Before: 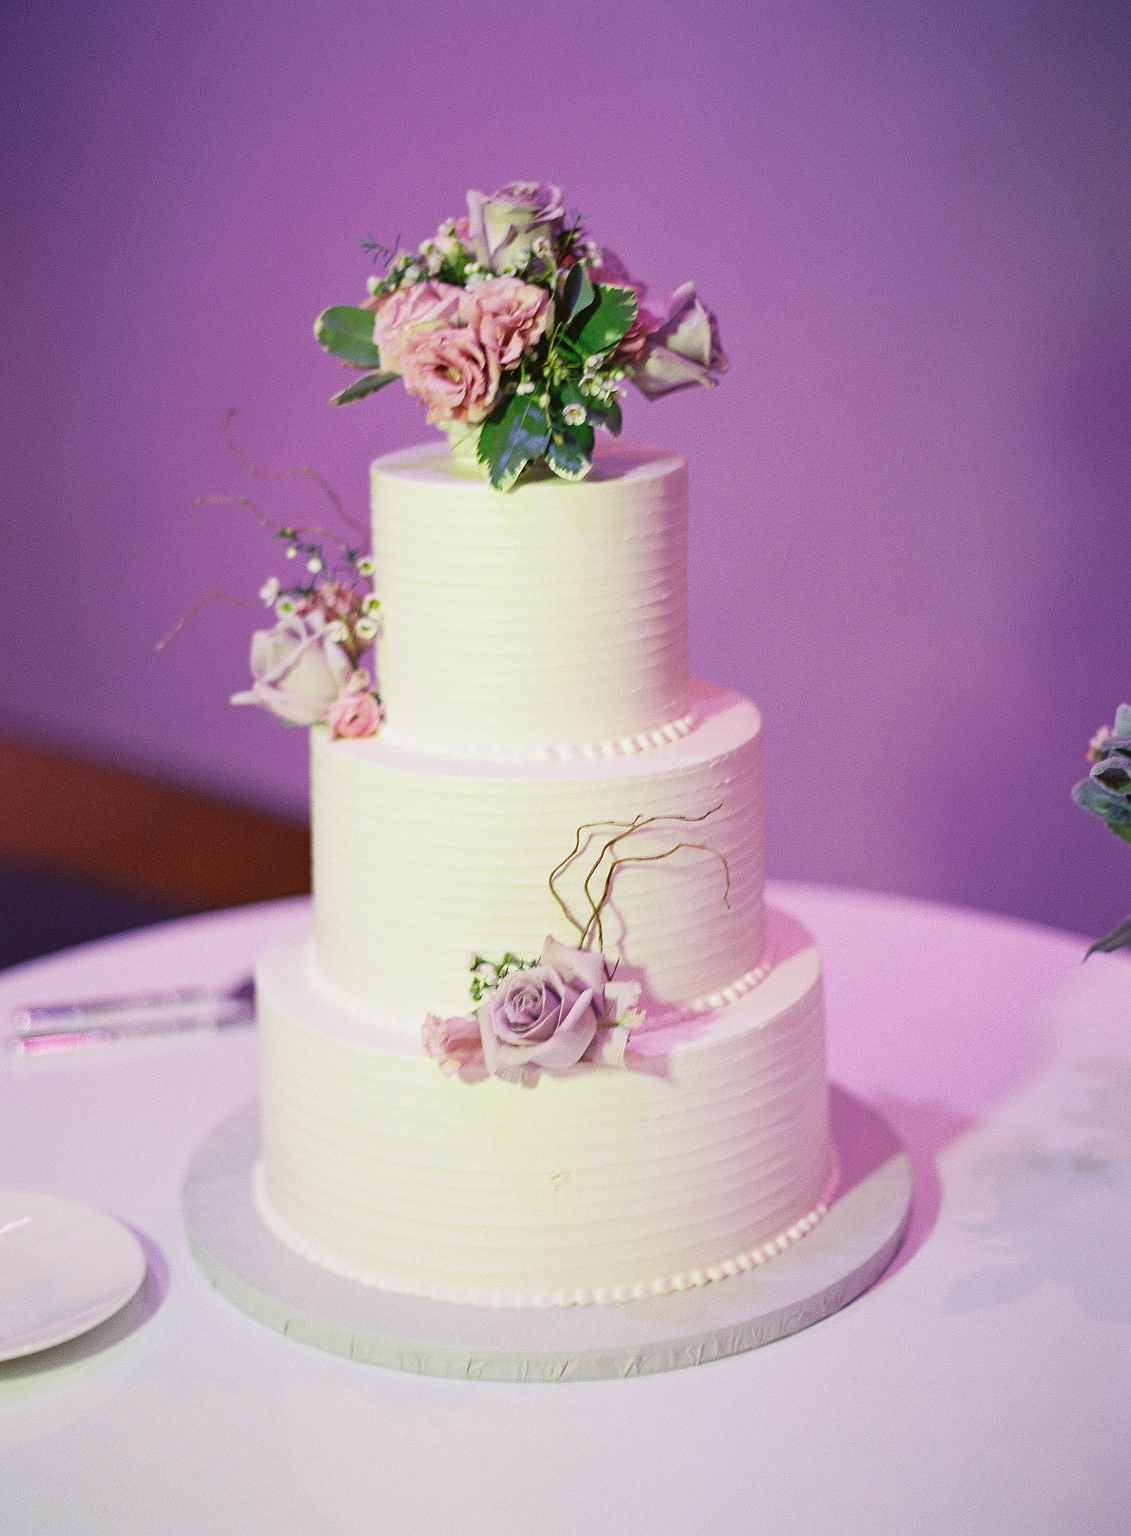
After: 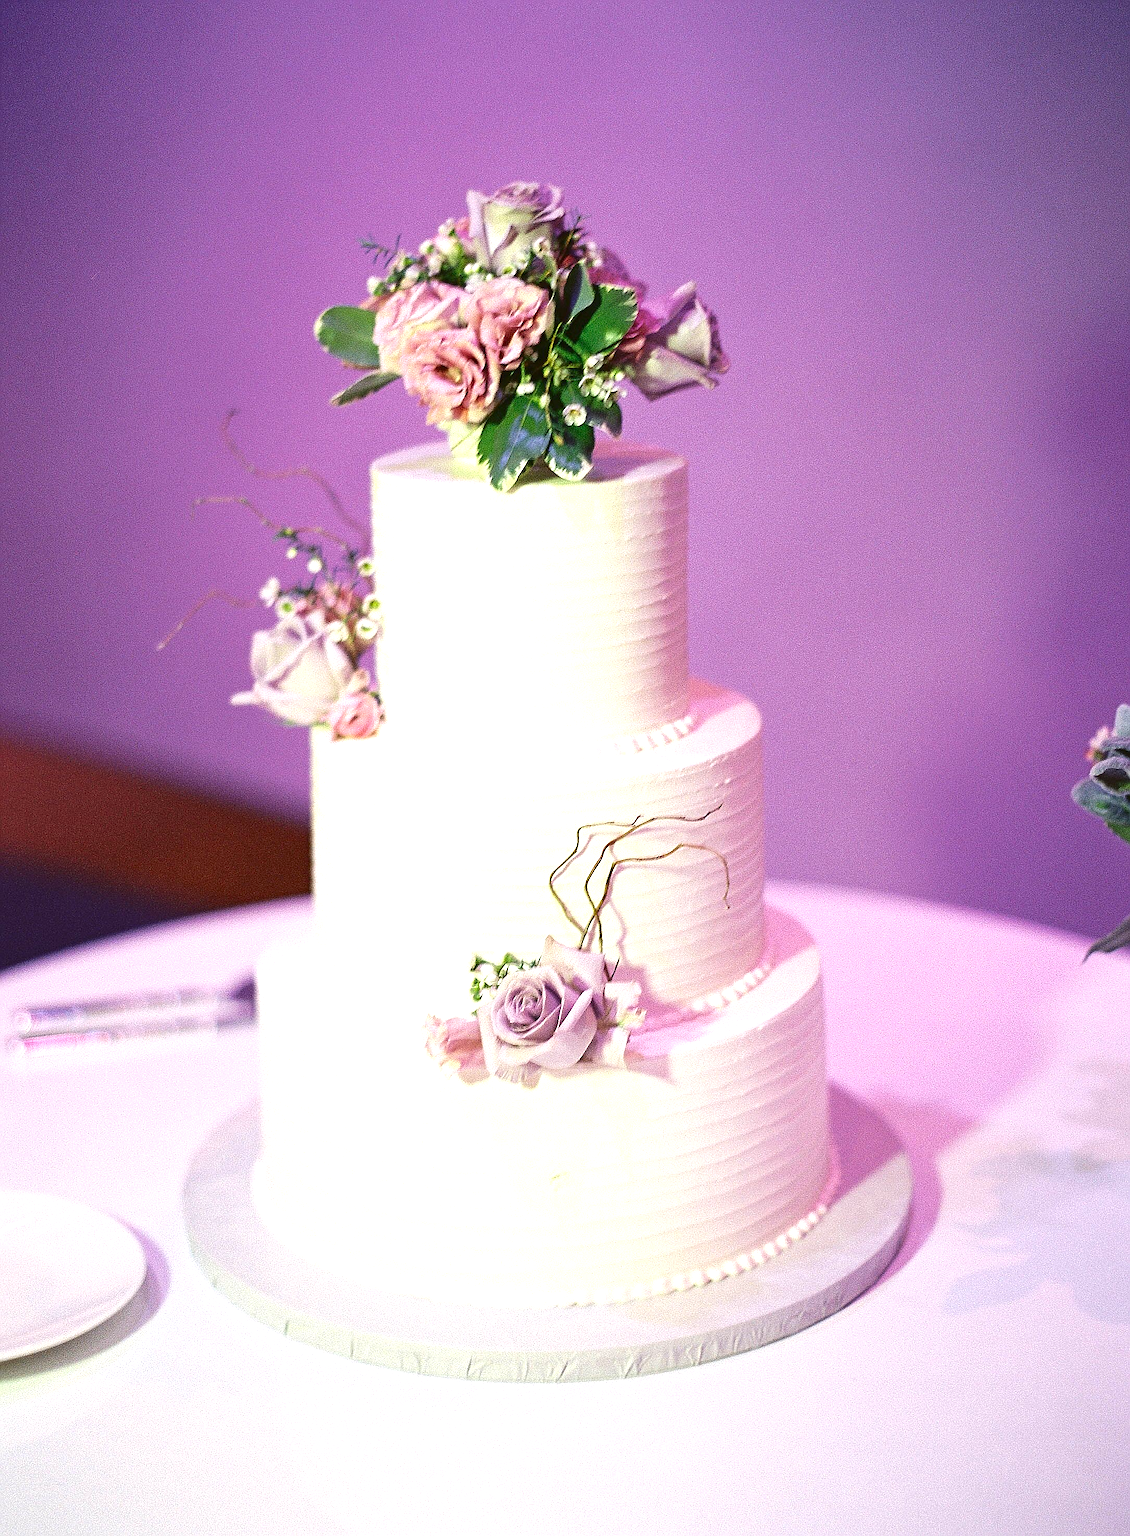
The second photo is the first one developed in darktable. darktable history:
sharpen: amount 0.494
exposure: black level correction 0, exposure 0.693 EV, compensate exposure bias true, compensate highlight preservation false
tone curve: curves: ch0 [(0, 0) (0.003, 0.019) (0.011, 0.022) (0.025, 0.027) (0.044, 0.037) (0.069, 0.049) (0.1, 0.066) (0.136, 0.091) (0.177, 0.125) (0.224, 0.159) (0.277, 0.206) (0.335, 0.266) (0.399, 0.332) (0.468, 0.411) (0.543, 0.492) (0.623, 0.577) (0.709, 0.668) (0.801, 0.767) (0.898, 0.869) (1, 1)], color space Lab, independent channels, preserve colors none
